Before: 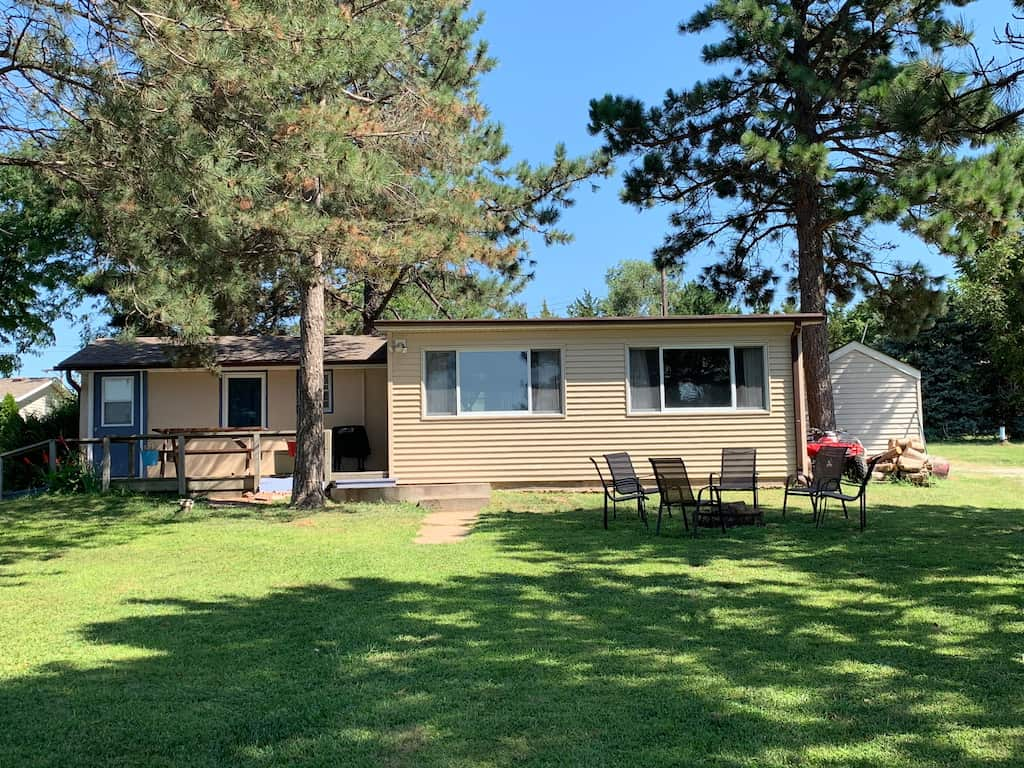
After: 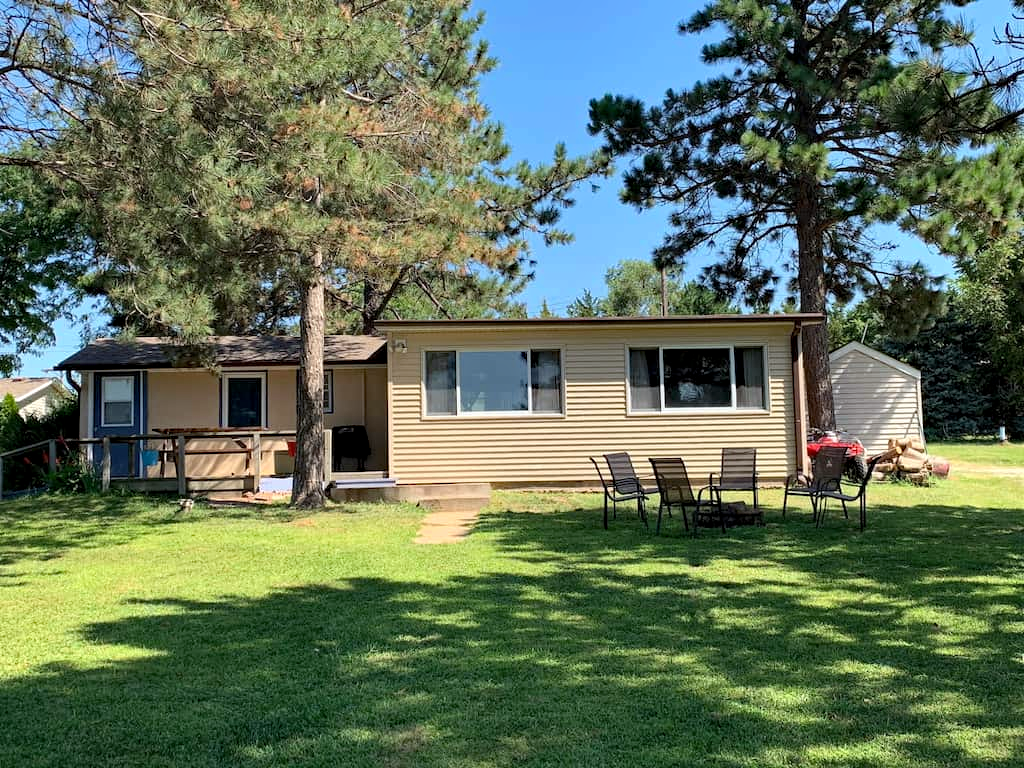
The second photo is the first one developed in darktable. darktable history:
shadows and highlights: shadows 43.8, white point adjustment -1.3, soften with gaussian
local contrast: highlights 107%, shadows 101%, detail 120%, midtone range 0.2
haze removal: strength 0.296, distance 0.245, compatibility mode true, adaptive false
